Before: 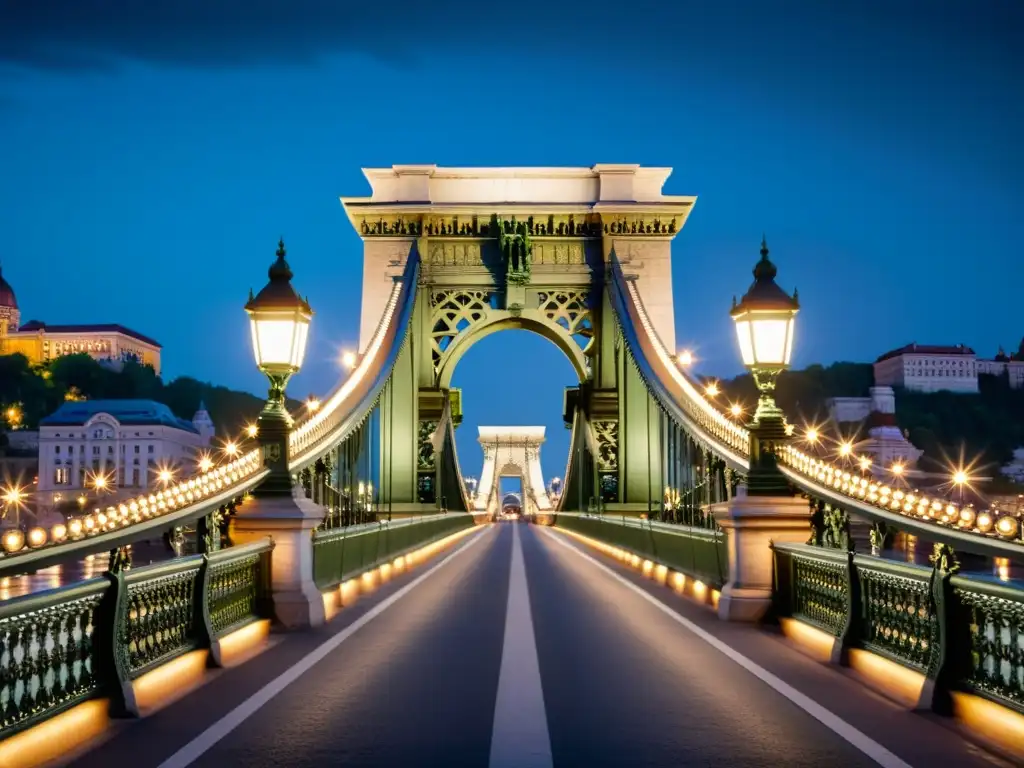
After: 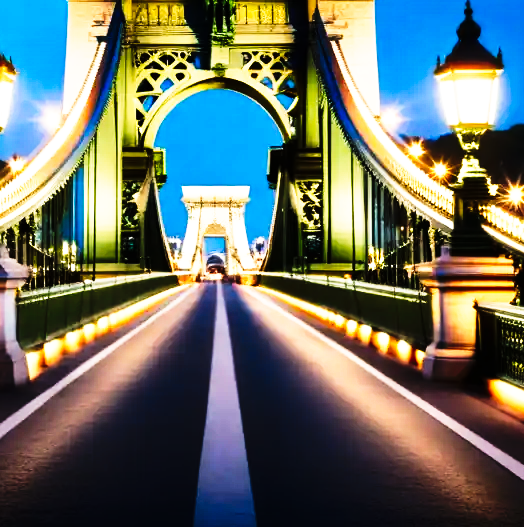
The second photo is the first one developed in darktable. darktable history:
tone equalizer: -8 EV -0.432 EV, -7 EV -0.423 EV, -6 EV -0.336 EV, -5 EV -0.214 EV, -3 EV 0.237 EV, -2 EV 0.307 EV, -1 EV 0.38 EV, +0 EV 0.391 EV, edges refinement/feathering 500, mask exposure compensation -1.57 EV, preserve details no
crop and rotate: left 28.909%, top 31.292%, right 19.864%
tone curve: curves: ch0 [(0, 0) (0.003, 0.003) (0.011, 0.006) (0.025, 0.01) (0.044, 0.015) (0.069, 0.02) (0.1, 0.027) (0.136, 0.036) (0.177, 0.05) (0.224, 0.07) (0.277, 0.12) (0.335, 0.208) (0.399, 0.334) (0.468, 0.473) (0.543, 0.636) (0.623, 0.795) (0.709, 0.907) (0.801, 0.97) (0.898, 0.989) (1, 1)], preserve colors none
